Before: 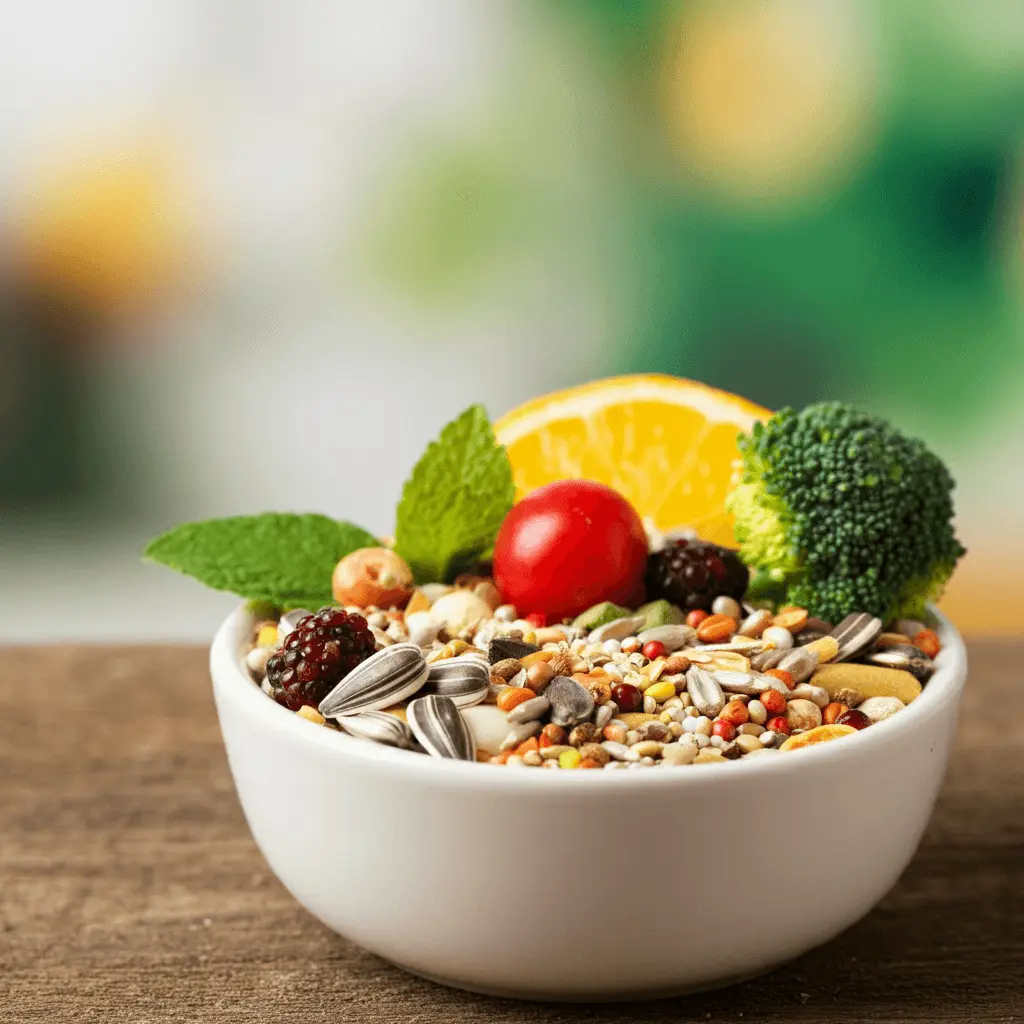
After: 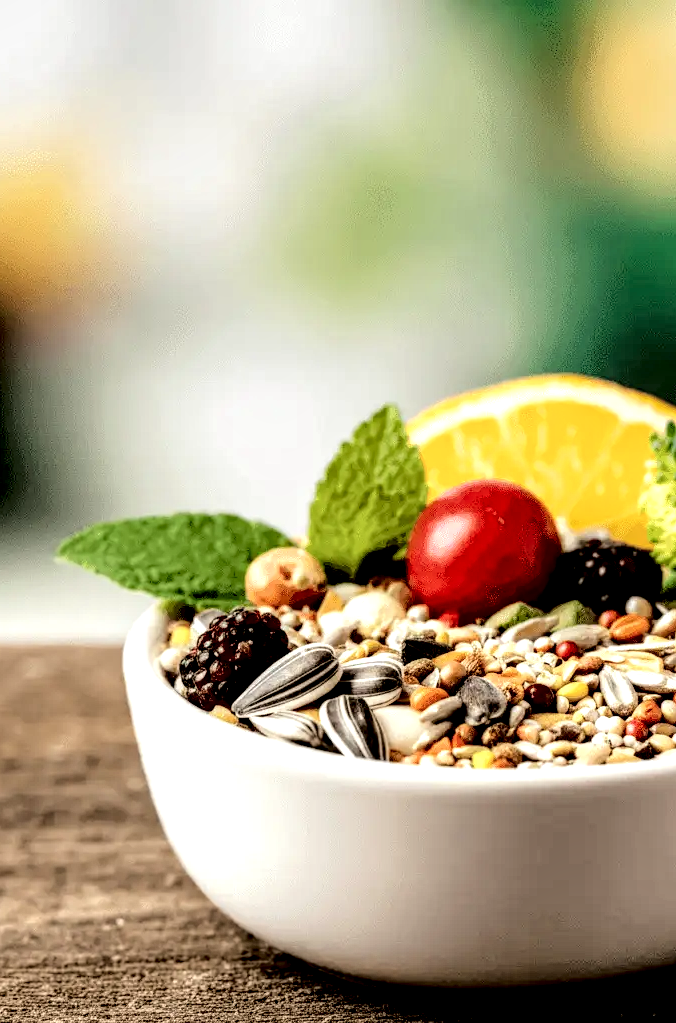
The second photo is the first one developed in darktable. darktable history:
exposure: exposure -0.066 EV, compensate exposure bias true, compensate highlight preservation false
contrast brightness saturation: contrast 0.051
crop and rotate: left 8.59%, right 25.341%
tone curve: curves: ch0 [(0, 0) (0.003, 0.058) (0.011, 0.061) (0.025, 0.065) (0.044, 0.076) (0.069, 0.083) (0.1, 0.09) (0.136, 0.102) (0.177, 0.145) (0.224, 0.196) (0.277, 0.278) (0.335, 0.375) (0.399, 0.486) (0.468, 0.578) (0.543, 0.651) (0.623, 0.717) (0.709, 0.783) (0.801, 0.838) (0.898, 0.91) (1, 1)], color space Lab, independent channels, preserve colors none
local contrast: shadows 178%, detail 225%
